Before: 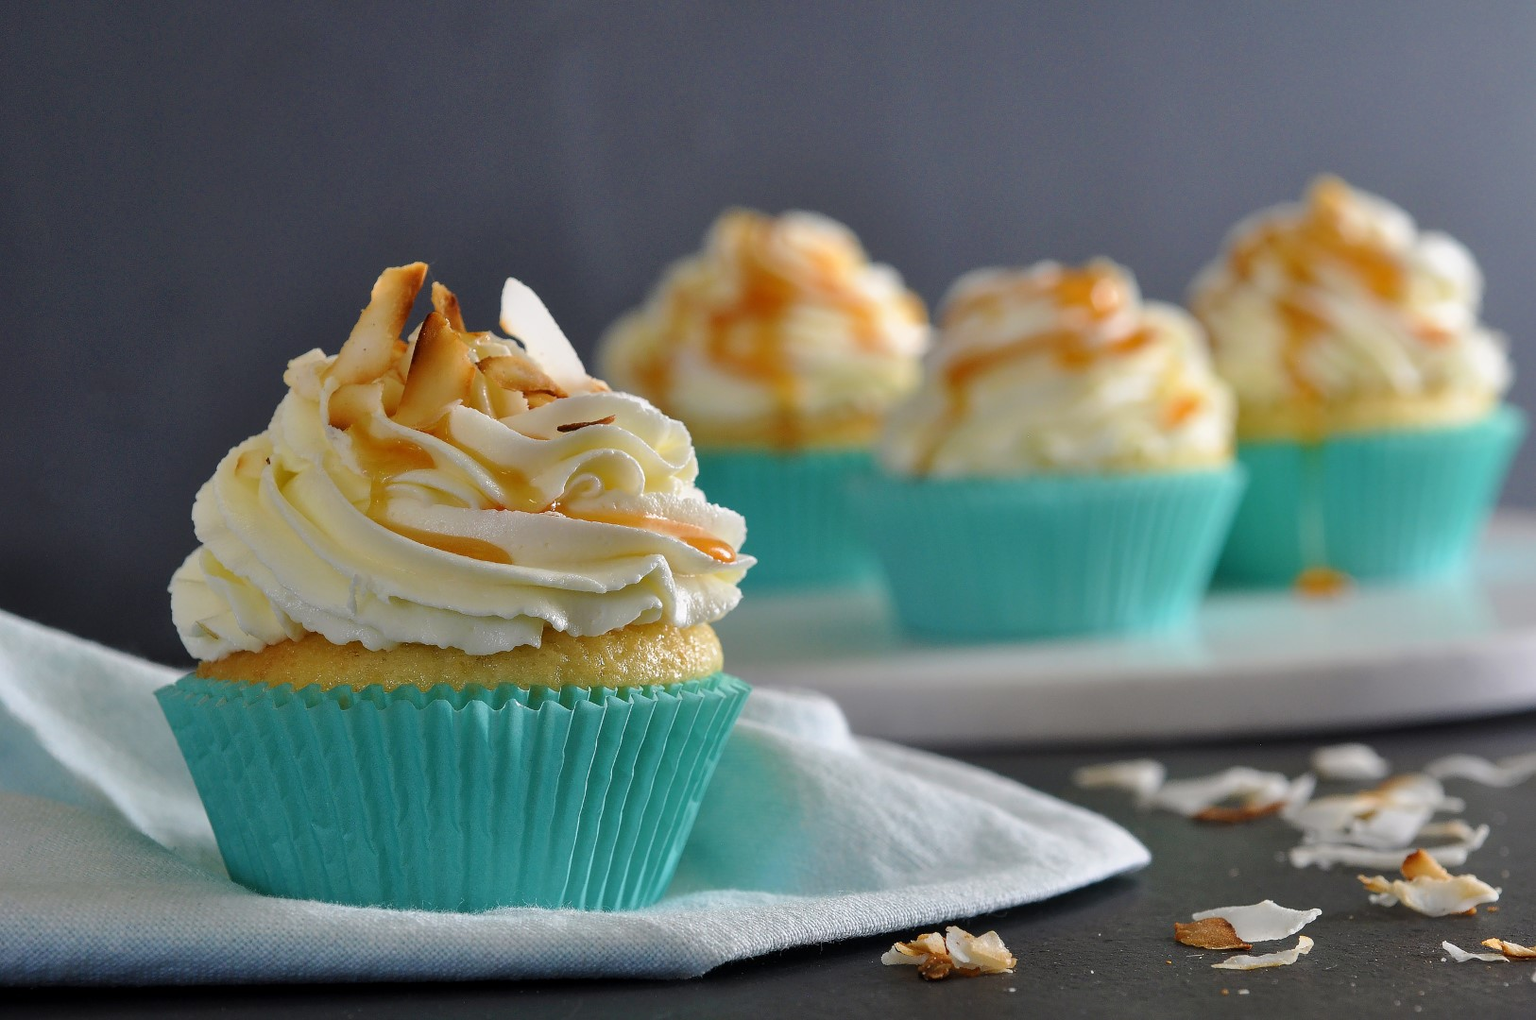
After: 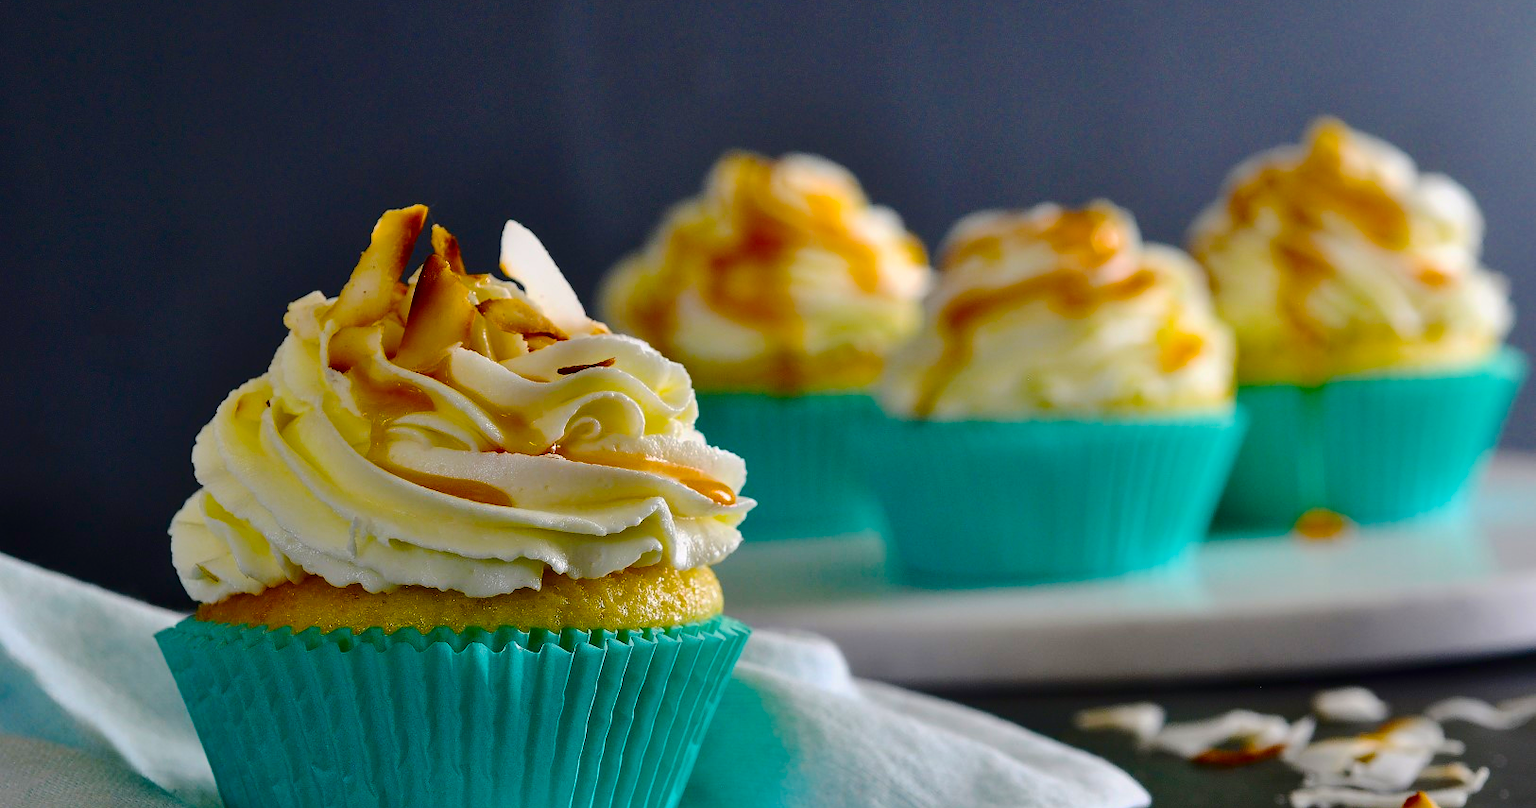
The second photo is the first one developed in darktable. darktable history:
crop and rotate: top 5.655%, bottom 15%
contrast brightness saturation: contrast 0.19, brightness -0.239, saturation 0.116
color balance rgb: shadows lift › chroma 0.827%, shadows lift › hue 112.69°, linear chroma grading › shadows -9.473%, linear chroma grading › global chroma 19.534%, perceptual saturation grading › global saturation 40.039%
base curve: curves: ch0 [(0, 0) (0.262, 0.32) (0.722, 0.705) (1, 1)], preserve colors none
